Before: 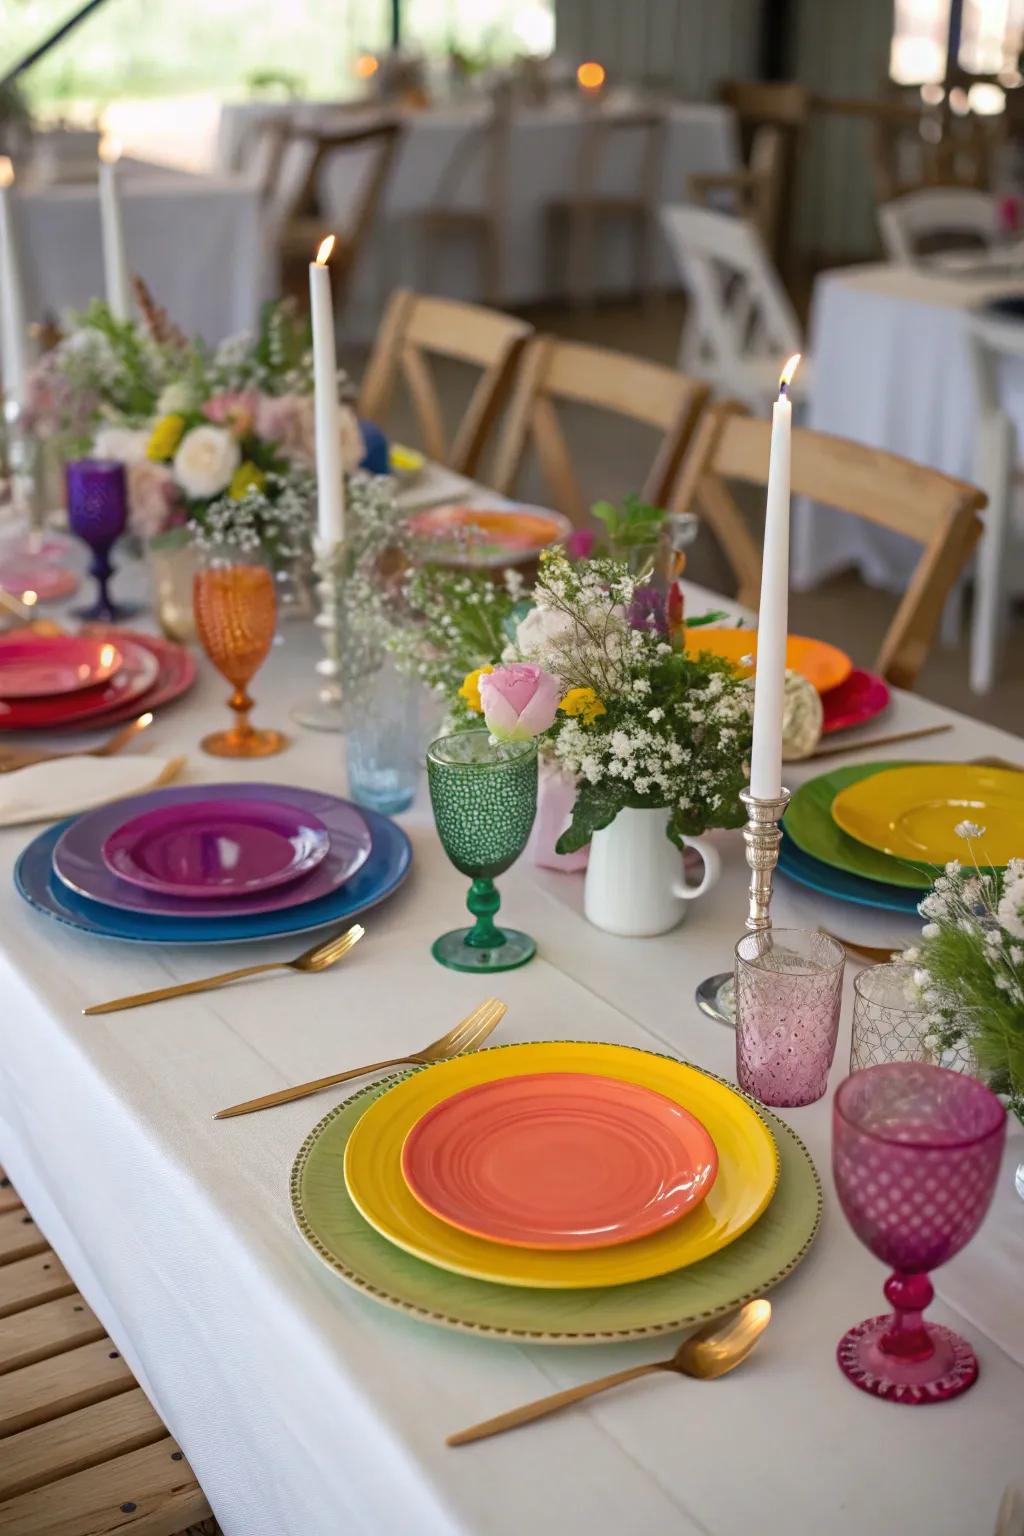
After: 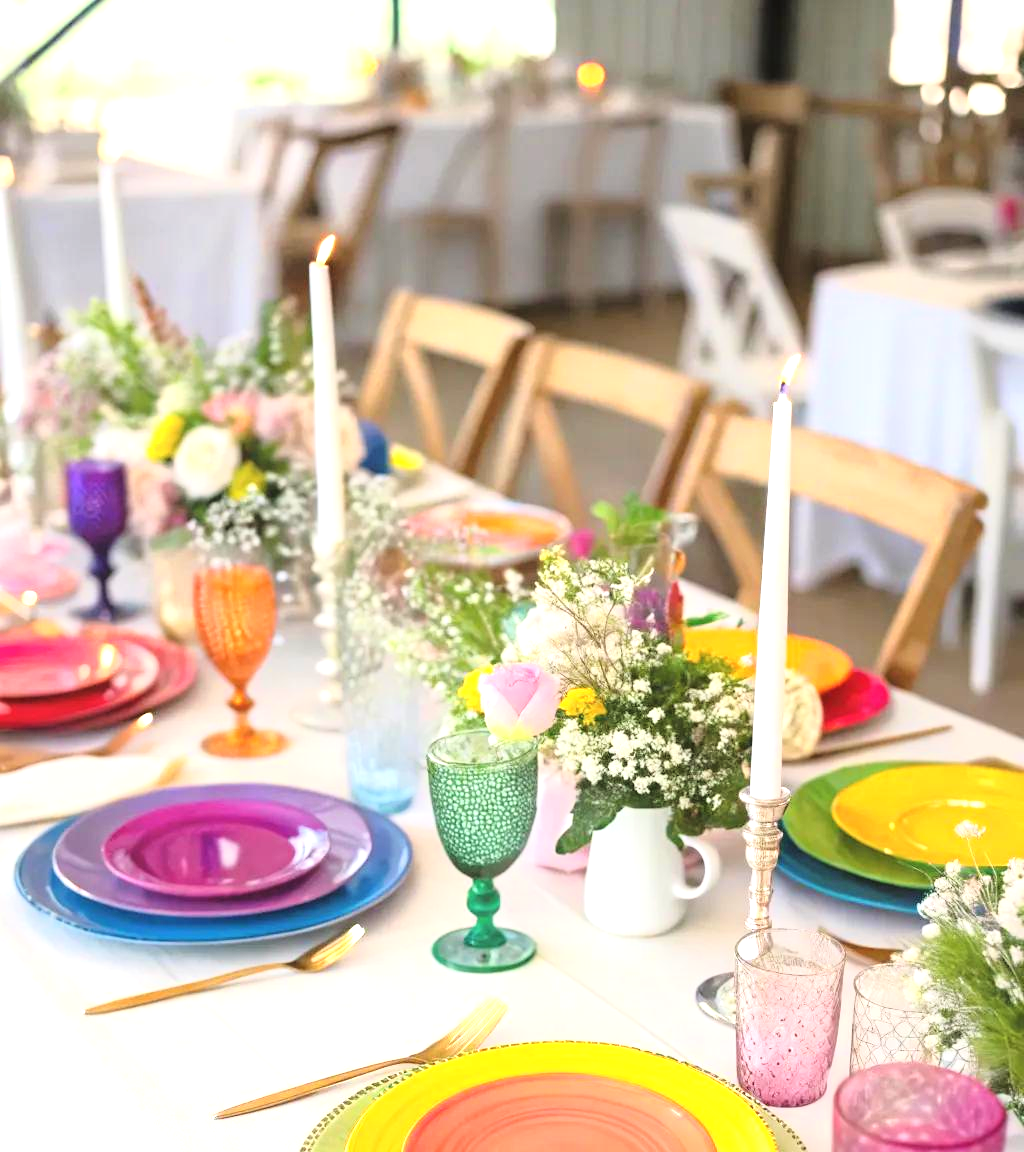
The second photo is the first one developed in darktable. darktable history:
exposure: black level correction -0.002, exposure 1.335 EV, compensate exposure bias true, compensate highlight preservation false
tone curve: curves: ch0 [(0, 0.021) (0.049, 0.044) (0.152, 0.14) (0.328, 0.377) (0.473, 0.543) (0.641, 0.705) (0.85, 0.894) (1, 0.969)]; ch1 [(0, 0) (0.302, 0.331) (0.433, 0.432) (0.472, 0.47) (0.502, 0.503) (0.527, 0.521) (0.564, 0.58) (0.614, 0.626) (0.677, 0.701) (0.859, 0.885) (1, 1)]; ch2 [(0, 0) (0.33, 0.301) (0.447, 0.44) (0.487, 0.496) (0.502, 0.516) (0.535, 0.563) (0.565, 0.593) (0.608, 0.638) (1, 1)]
crop: bottom 24.985%
